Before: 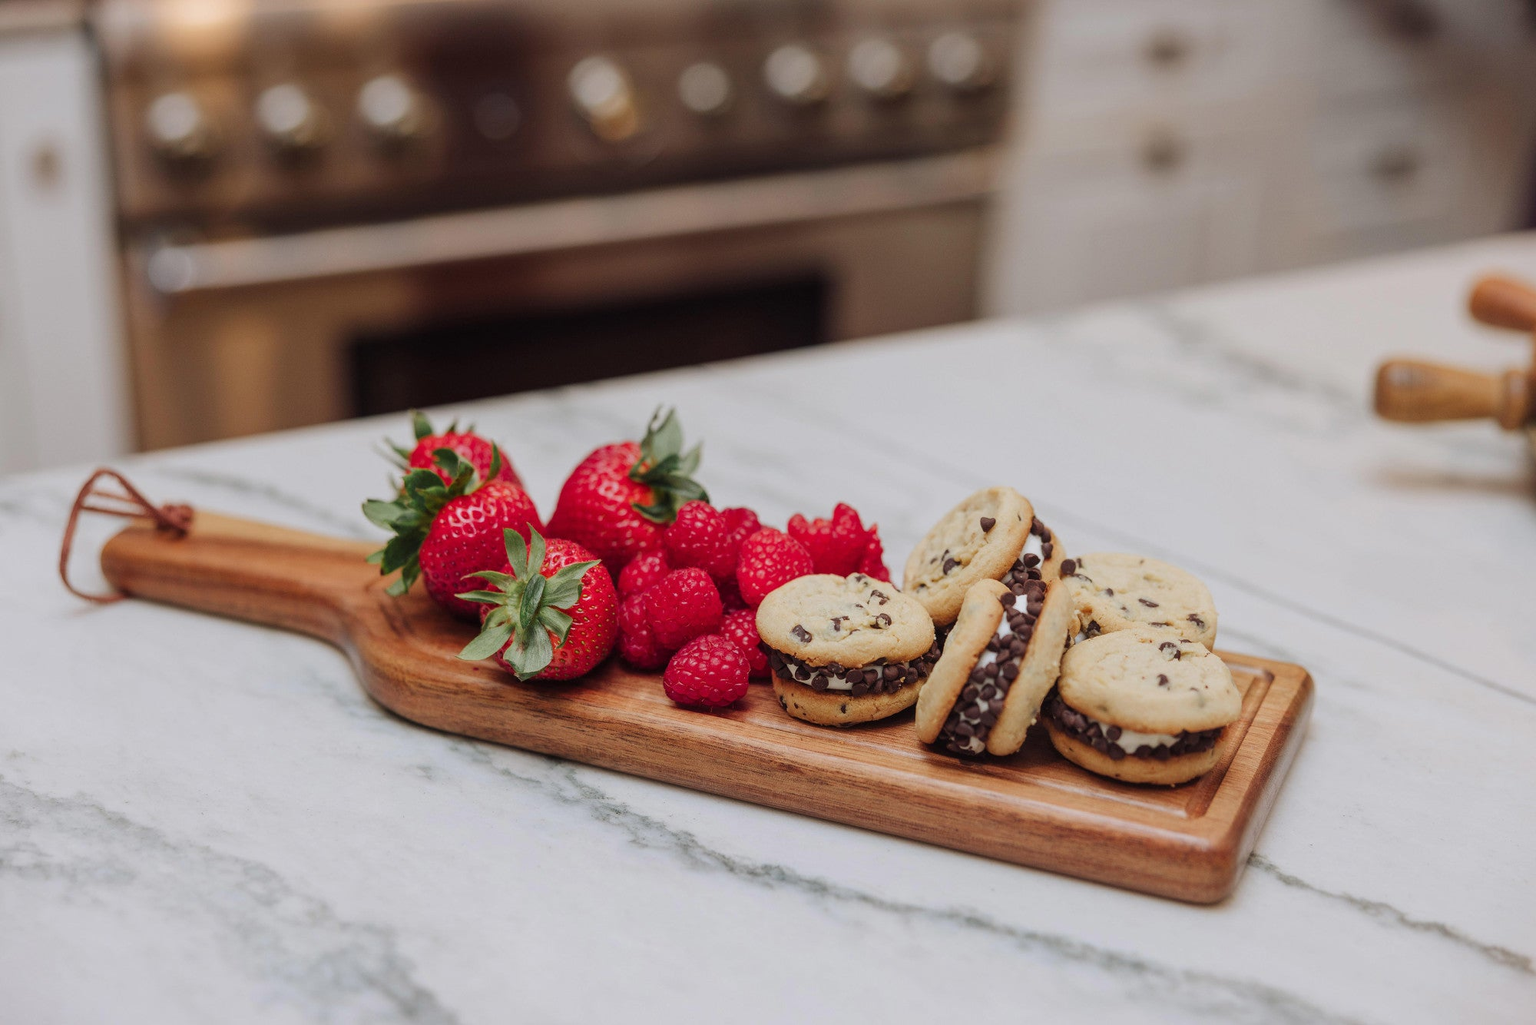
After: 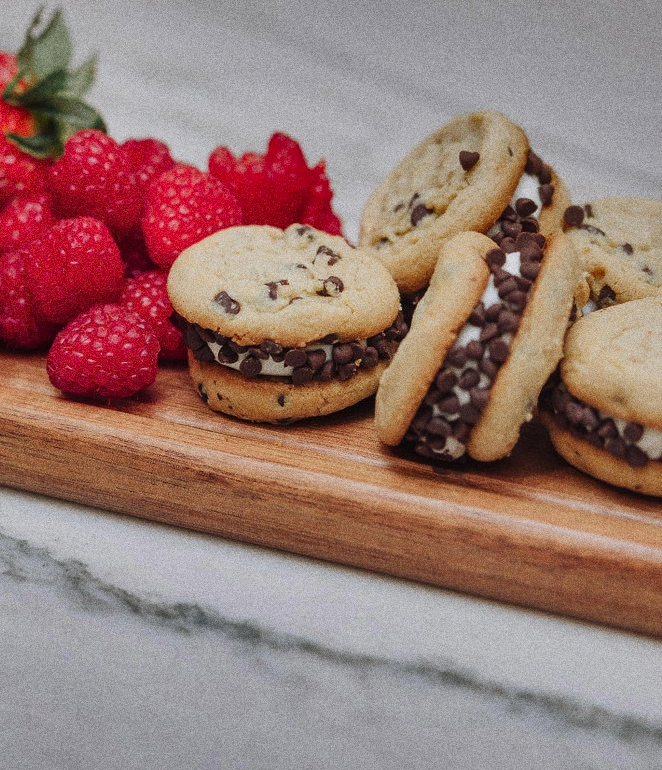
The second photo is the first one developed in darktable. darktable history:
shadows and highlights: shadows 24.5, highlights -78.15, soften with gaussian
grain: coarseness 0.09 ISO, strength 40%
crop: left 40.878%, top 39.176%, right 25.993%, bottom 3.081%
